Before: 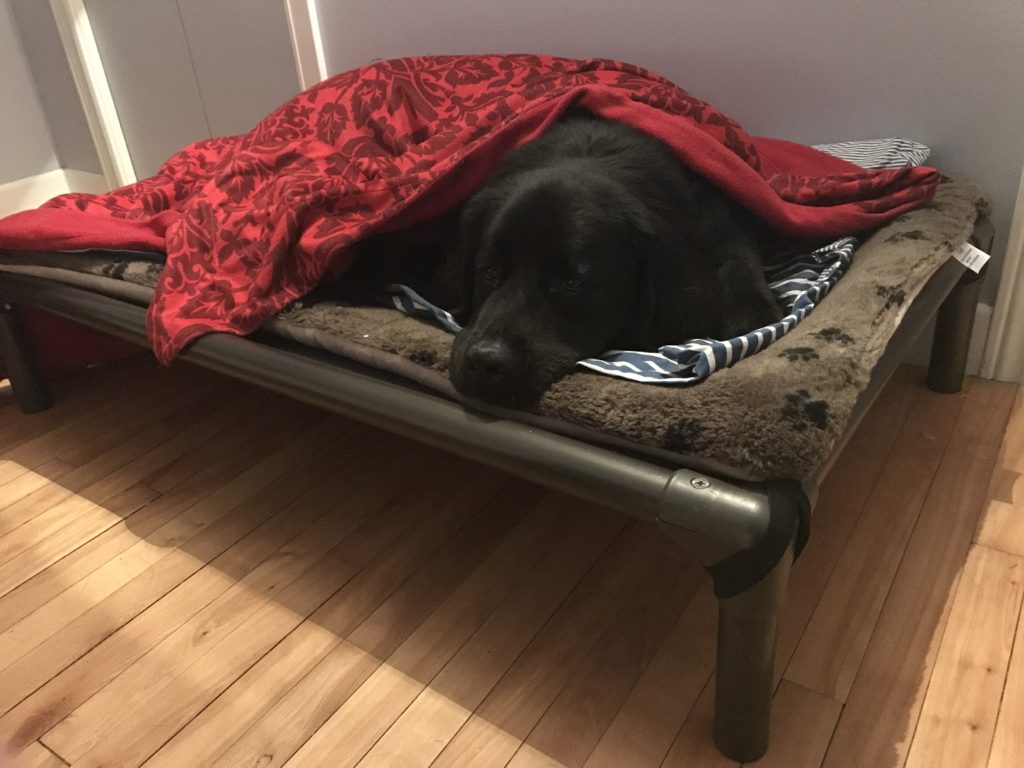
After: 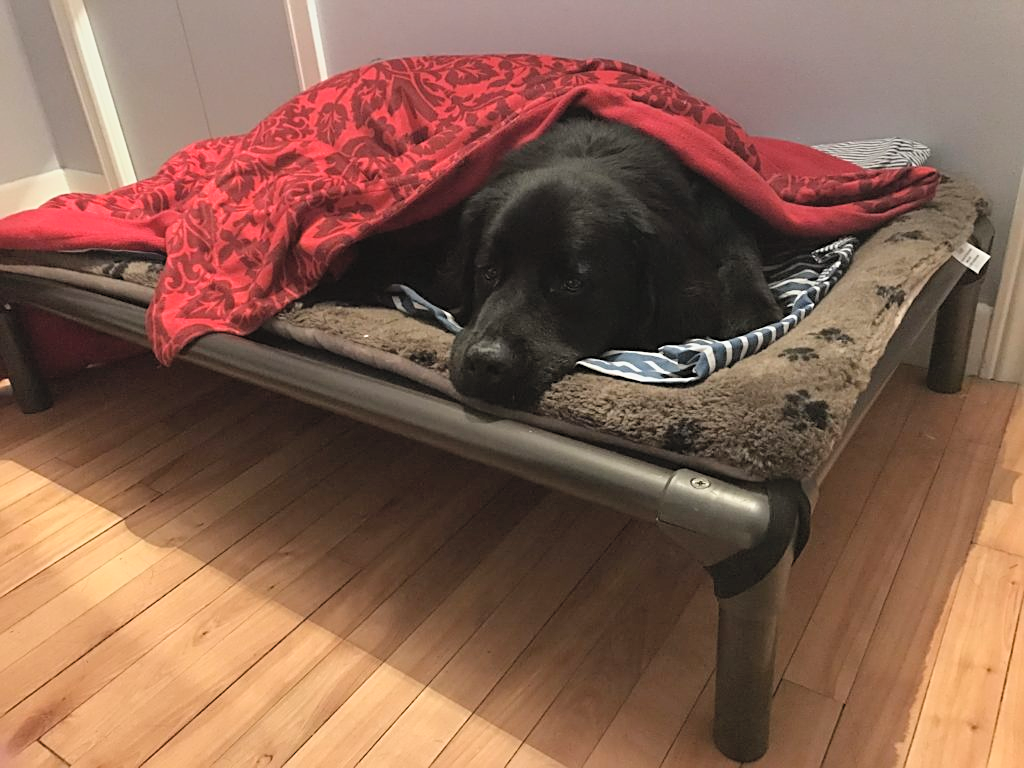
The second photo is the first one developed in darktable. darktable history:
sharpen: on, module defaults
contrast brightness saturation: brightness 0.15
filmic rgb: black relative exposure -11.35 EV, white relative exposure 3.22 EV, hardness 6.76, color science v6 (2022)
shadows and highlights: shadows 37.27, highlights -28.18, soften with gaussian
